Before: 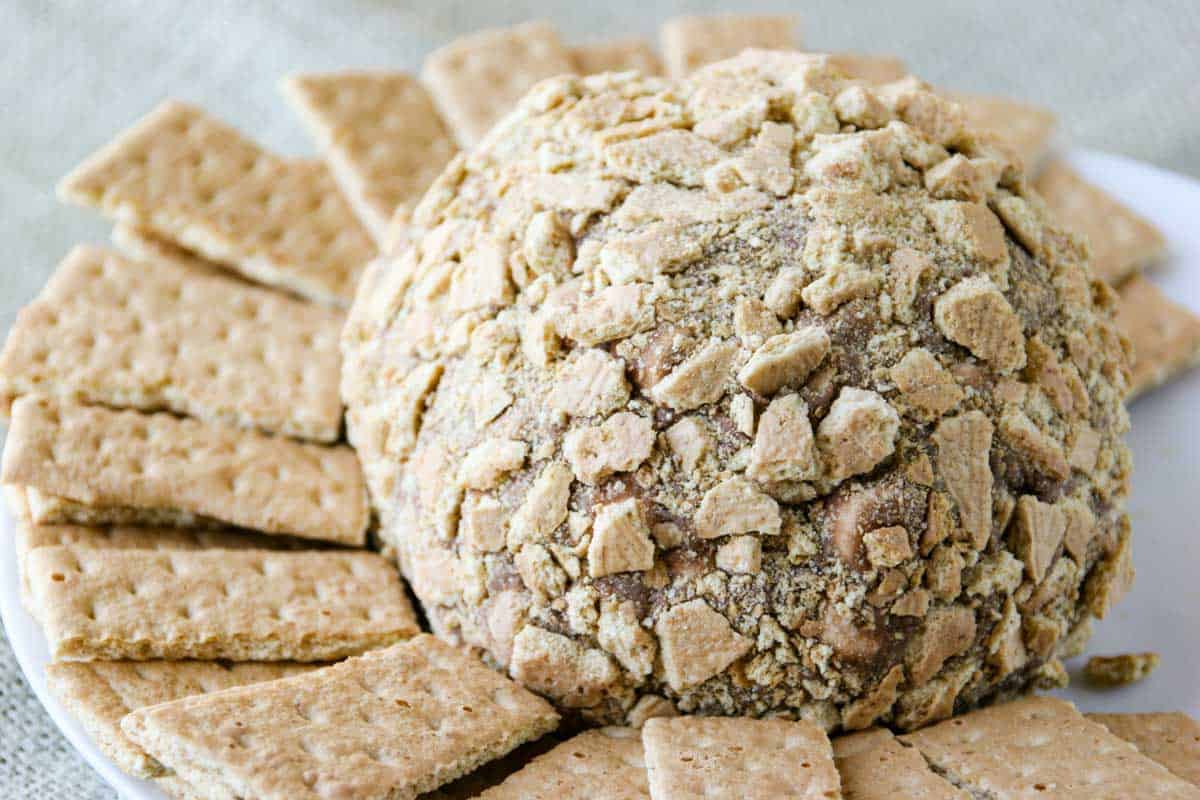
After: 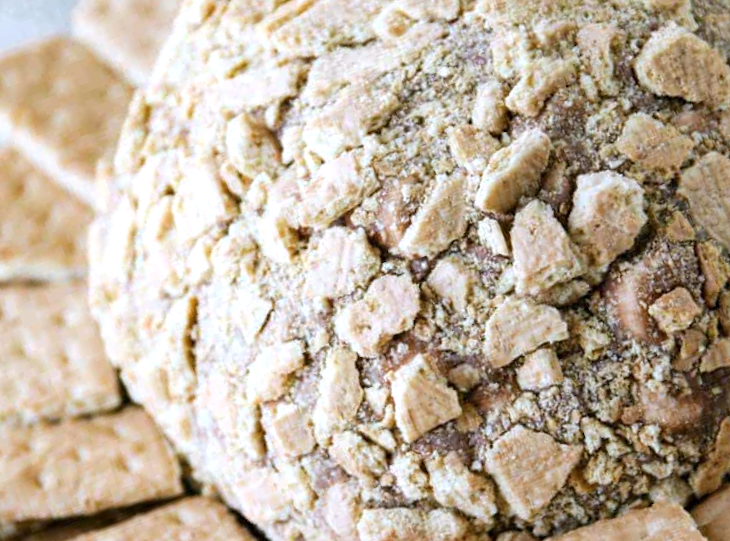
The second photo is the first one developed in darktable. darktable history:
color calibration: illuminant as shot in camera, x 0.358, y 0.373, temperature 4628.91 K
crop and rotate: angle 20.44°, left 6.942%, right 4.081%, bottom 1.165%
exposure: exposure 0.202 EV, compensate exposure bias true, compensate highlight preservation false
